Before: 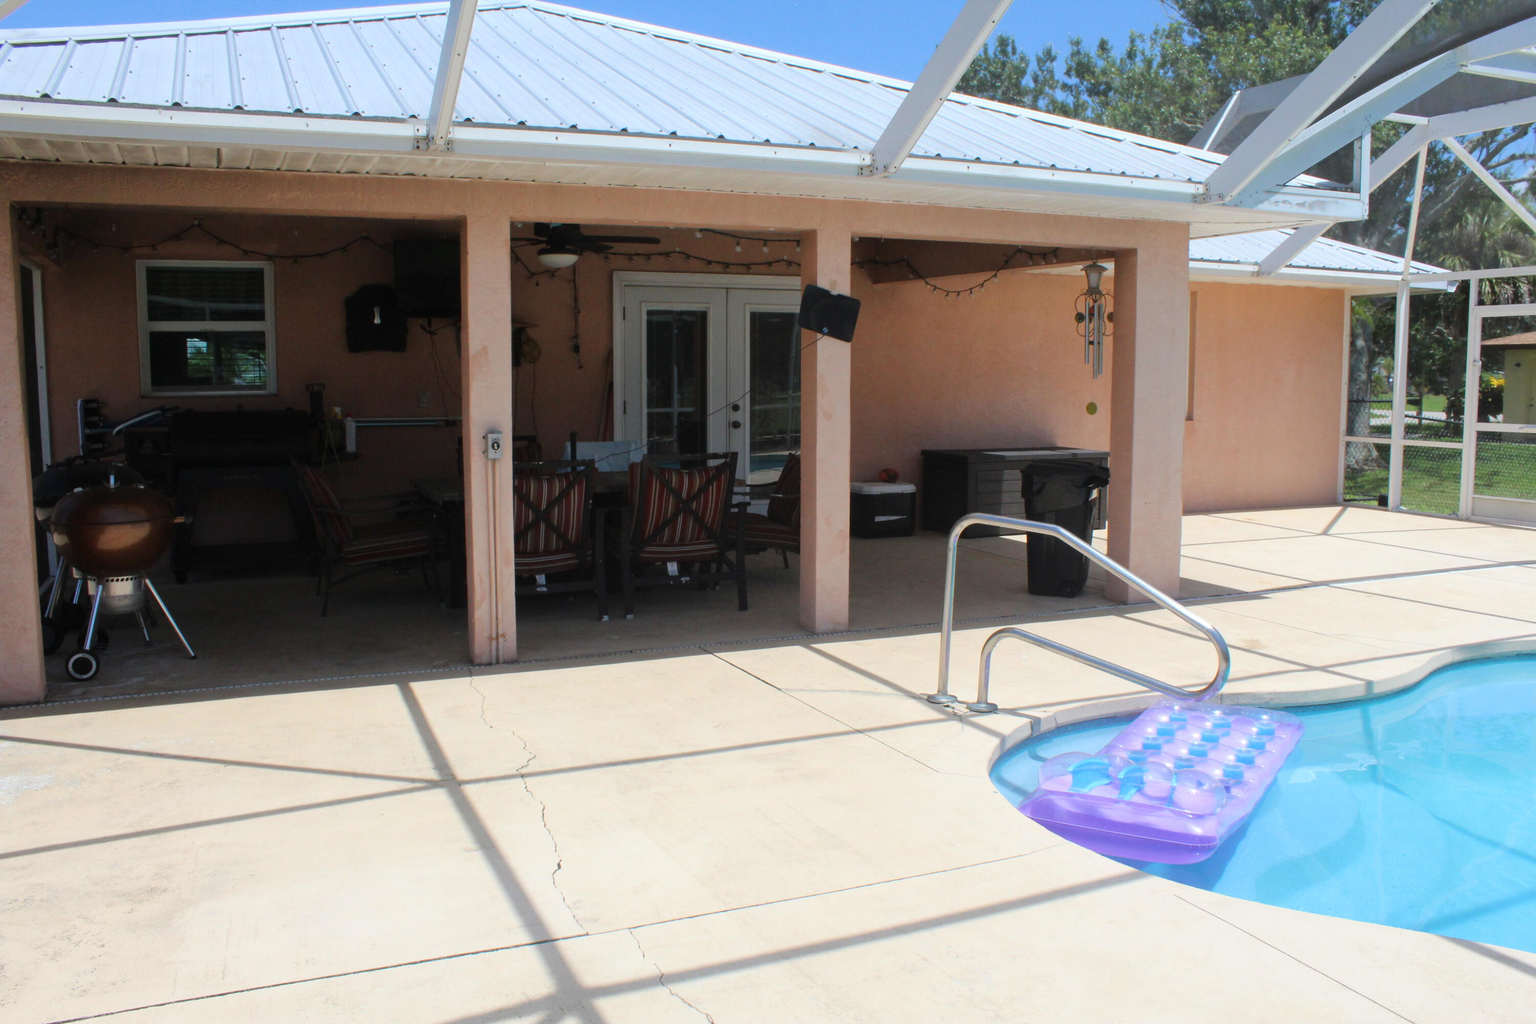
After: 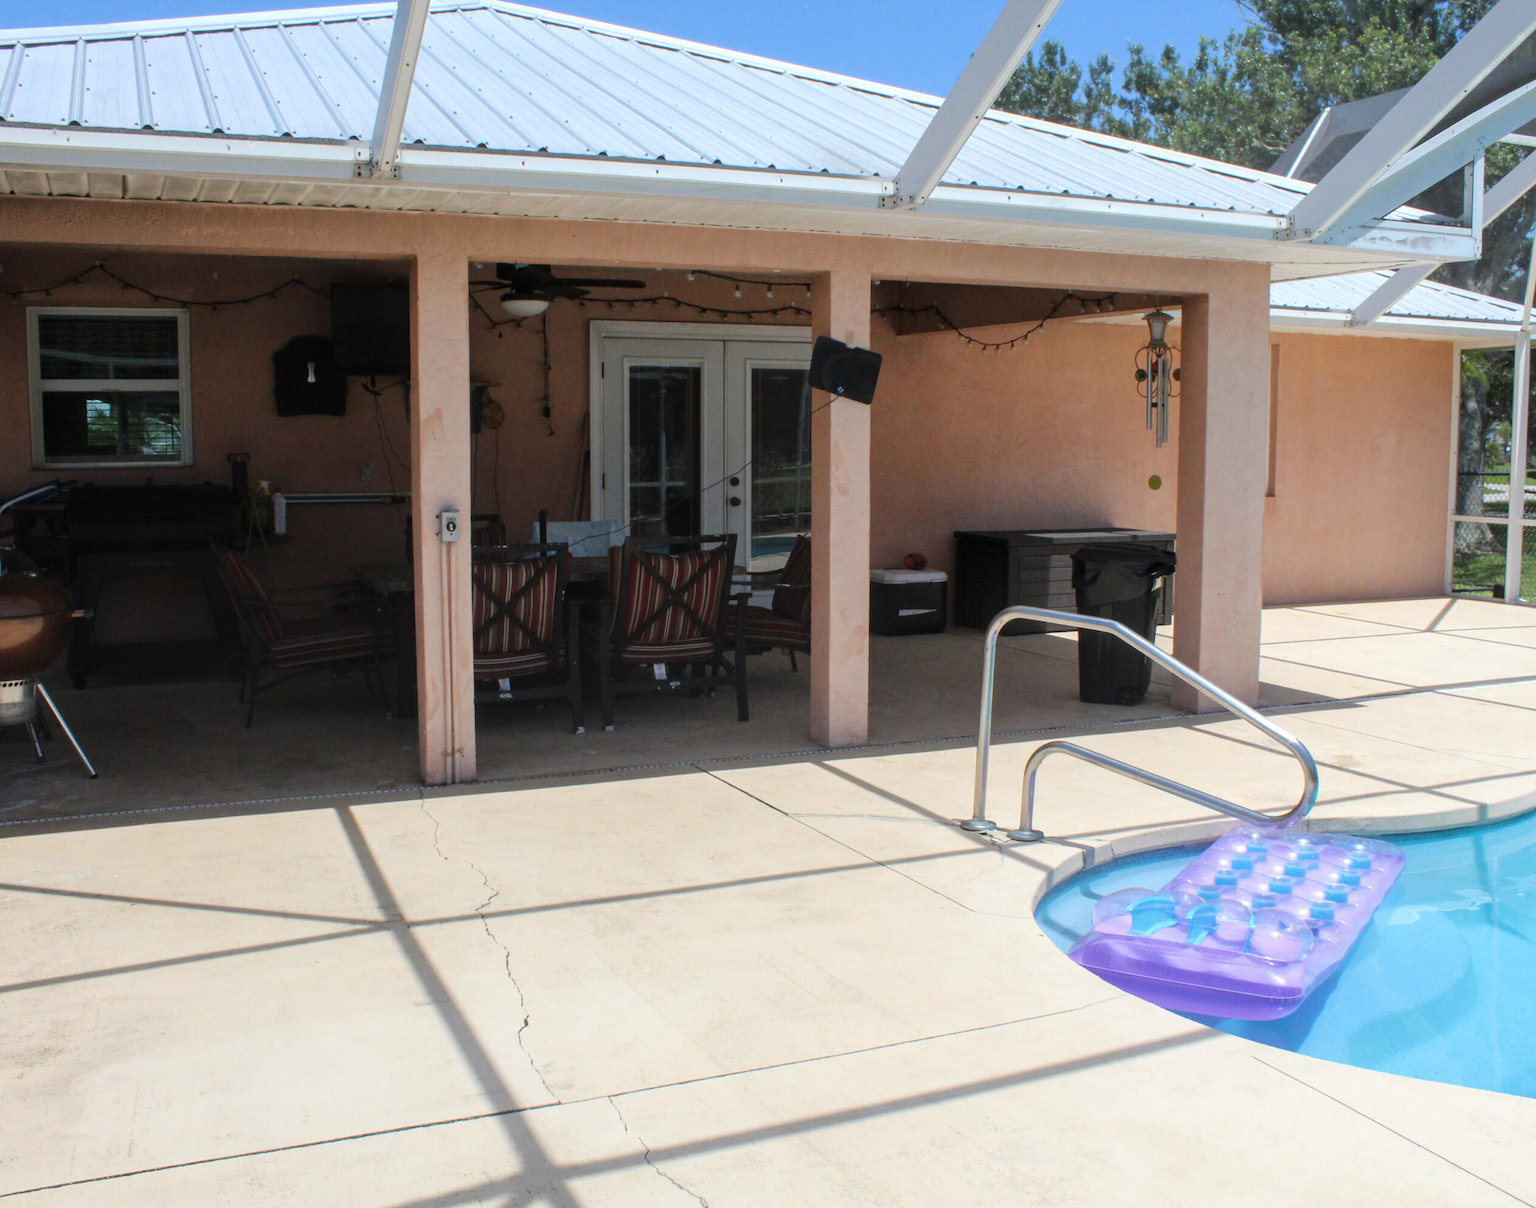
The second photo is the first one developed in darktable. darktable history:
local contrast: on, module defaults
crop: left 7.431%, right 7.841%
